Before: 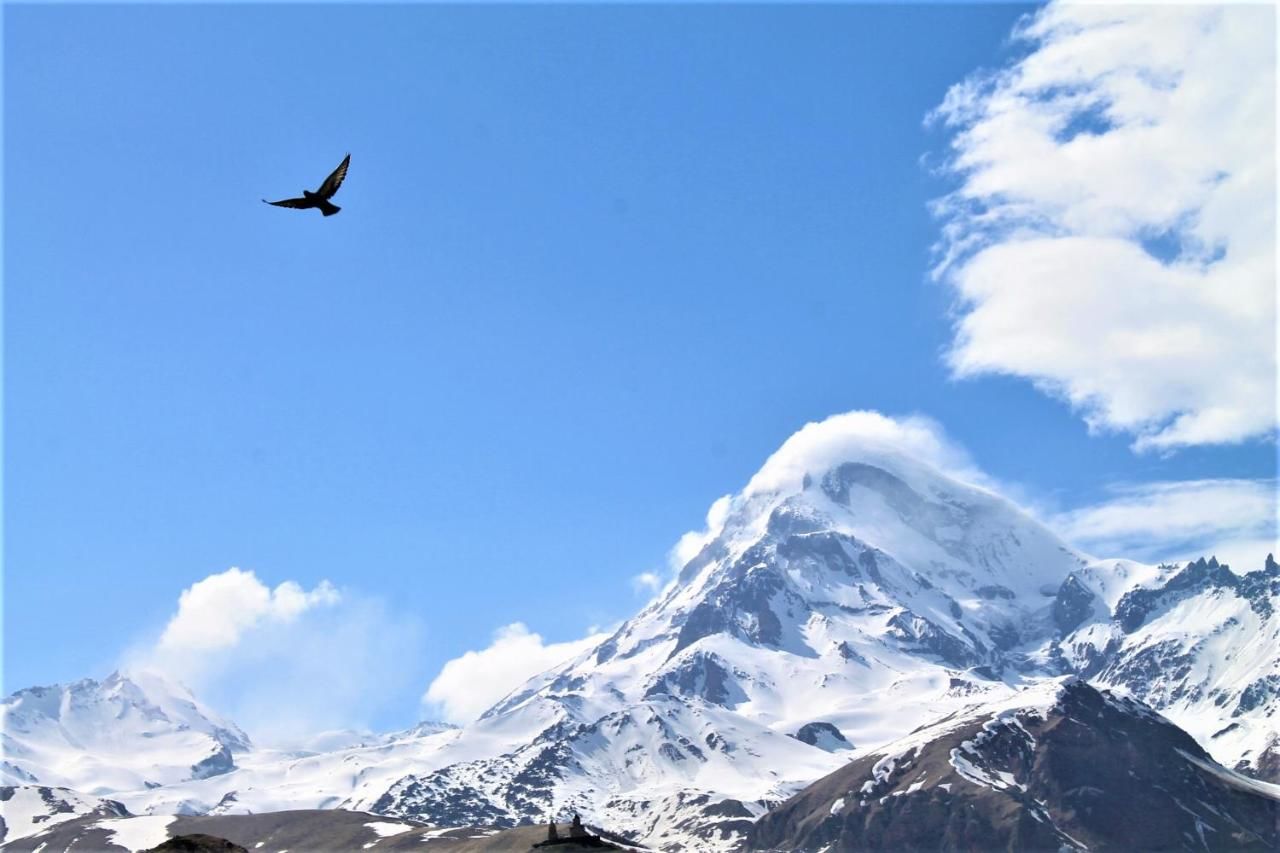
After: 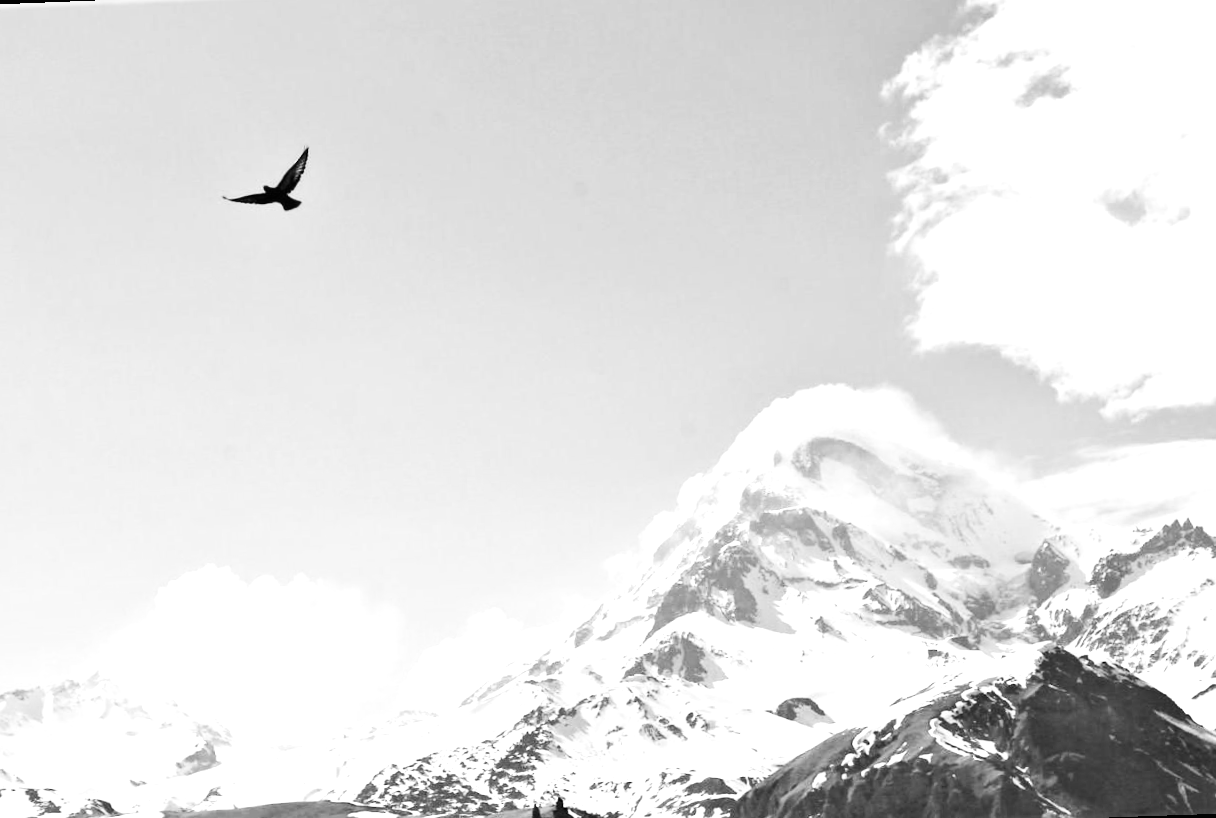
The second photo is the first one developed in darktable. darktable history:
rotate and perspective: rotation -2.12°, lens shift (vertical) 0.009, lens shift (horizontal) -0.008, automatic cropping original format, crop left 0.036, crop right 0.964, crop top 0.05, crop bottom 0.959
monochrome: on, module defaults
exposure: black level correction -0.001, exposure 0.9 EV, compensate exposure bias true, compensate highlight preservation false
contrast brightness saturation: contrast 0.25, saturation -0.31
